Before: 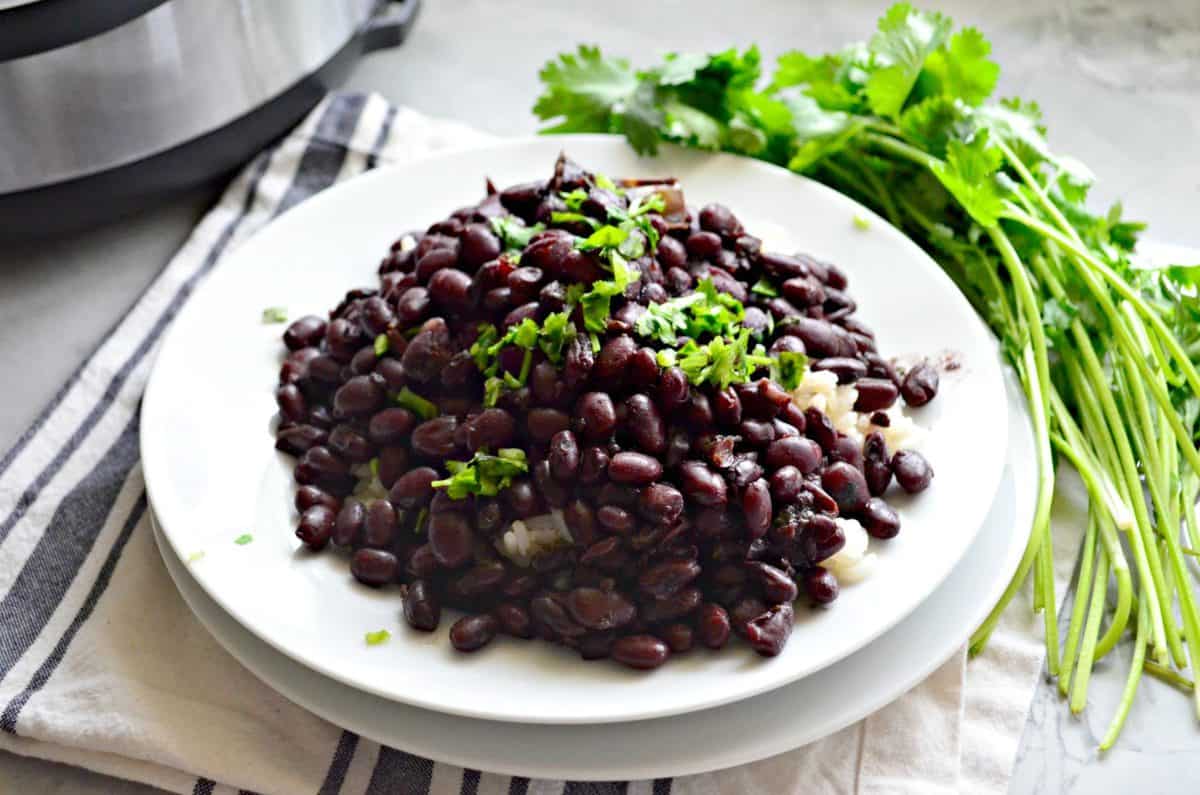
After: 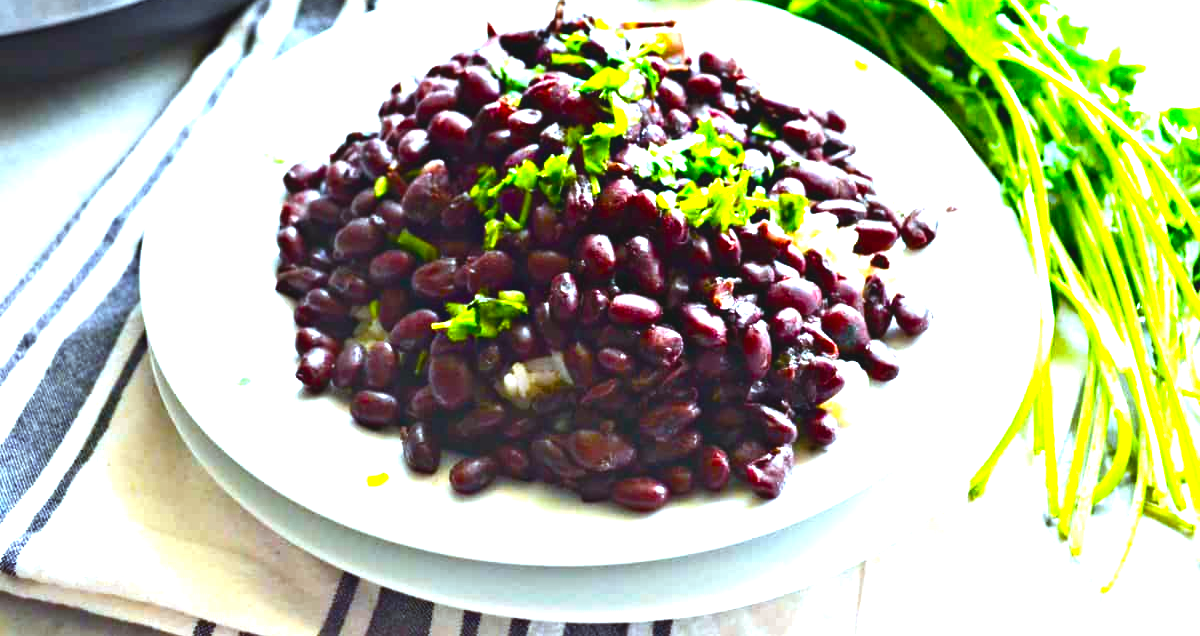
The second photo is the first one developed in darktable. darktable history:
crop and rotate: top 19.998%
color correction: highlights a* -11.71, highlights b* -15.58
exposure: black level correction -0.005, exposure 1.002 EV, compensate highlight preservation false
color balance rgb: linear chroma grading › global chroma 9%, perceptual saturation grading › global saturation 36%, perceptual saturation grading › shadows 35%, perceptual brilliance grading › global brilliance 21.21%, perceptual brilliance grading › shadows -35%, global vibrance 21.21%
contrast equalizer: y [[0.518, 0.517, 0.501, 0.5, 0.5, 0.5], [0.5 ×6], [0.5 ×6], [0 ×6], [0 ×6]]
